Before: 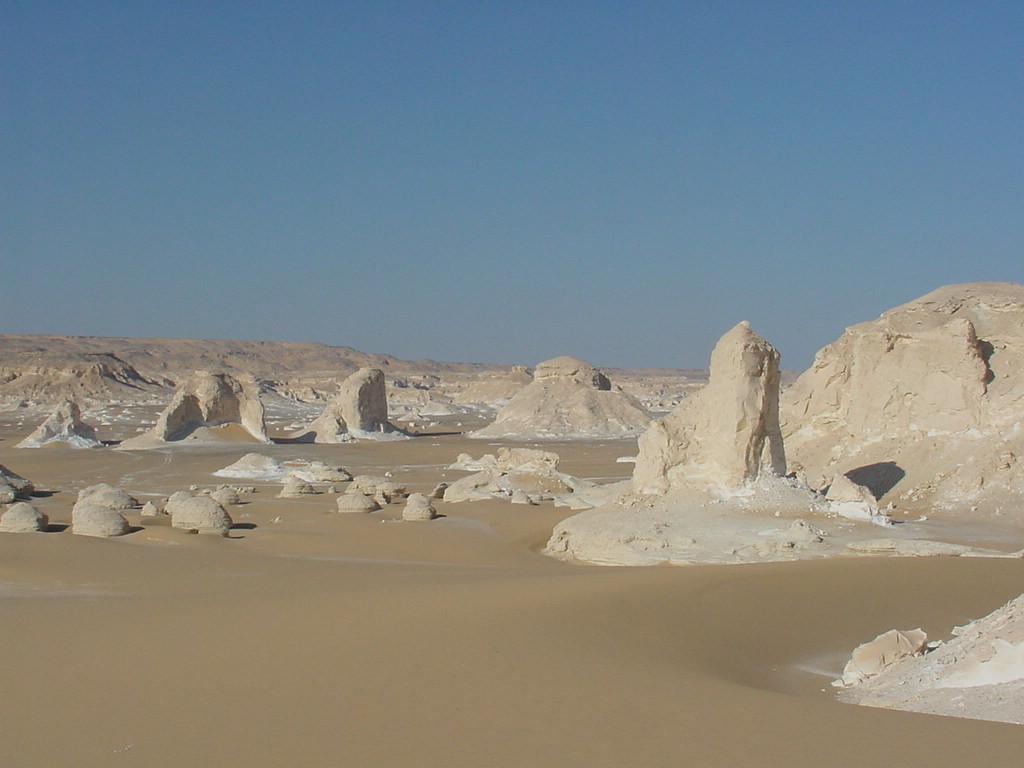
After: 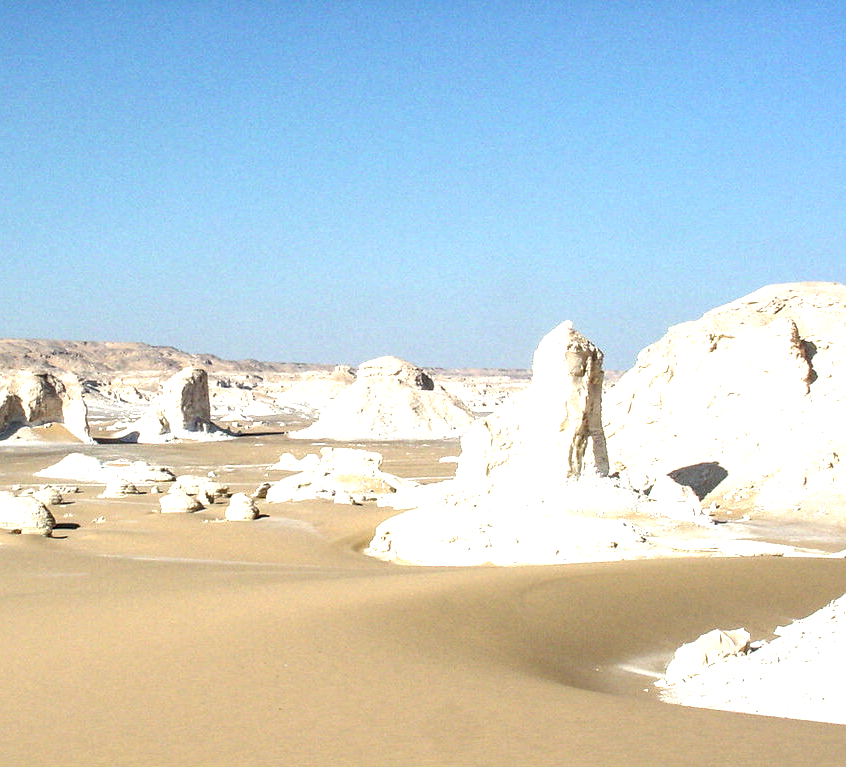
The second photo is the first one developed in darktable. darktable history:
local contrast: detail 204%
crop: left 17.304%, bottom 0.038%
exposure: black level correction 0.009, exposure 1.427 EV, compensate exposure bias true, compensate highlight preservation false
tone equalizer: edges refinement/feathering 500, mask exposure compensation -1.57 EV, preserve details no
